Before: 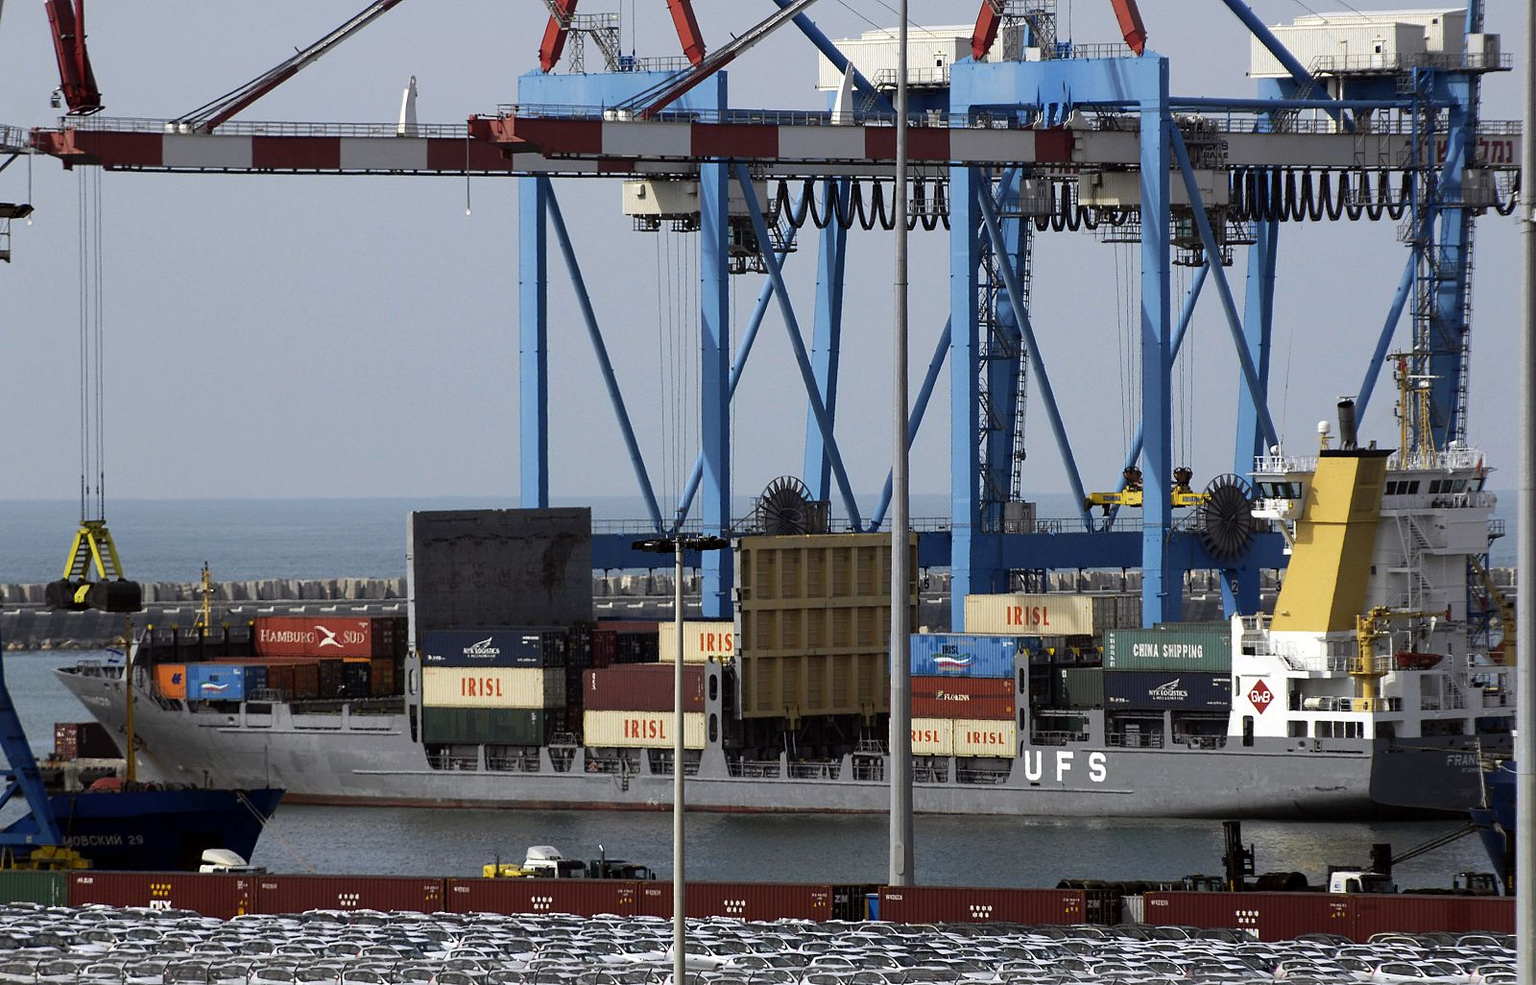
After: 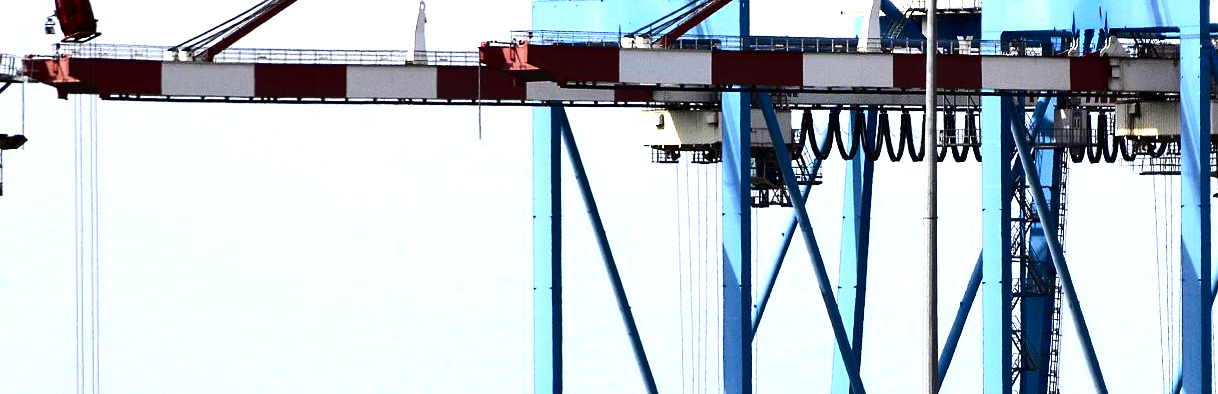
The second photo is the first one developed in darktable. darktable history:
exposure: black level correction 0, exposure 0.695 EV, compensate highlight preservation false
crop: left 0.533%, top 7.642%, right 23.284%, bottom 53.88%
tone equalizer: -8 EV -0.738 EV, -7 EV -0.685 EV, -6 EV -0.588 EV, -5 EV -0.412 EV, -3 EV 0.38 EV, -2 EV 0.6 EV, -1 EV 0.699 EV, +0 EV 0.728 EV, edges refinement/feathering 500, mask exposure compensation -1.57 EV, preserve details no
contrast brightness saturation: contrast 0.205, brightness -0.11, saturation 0.208
